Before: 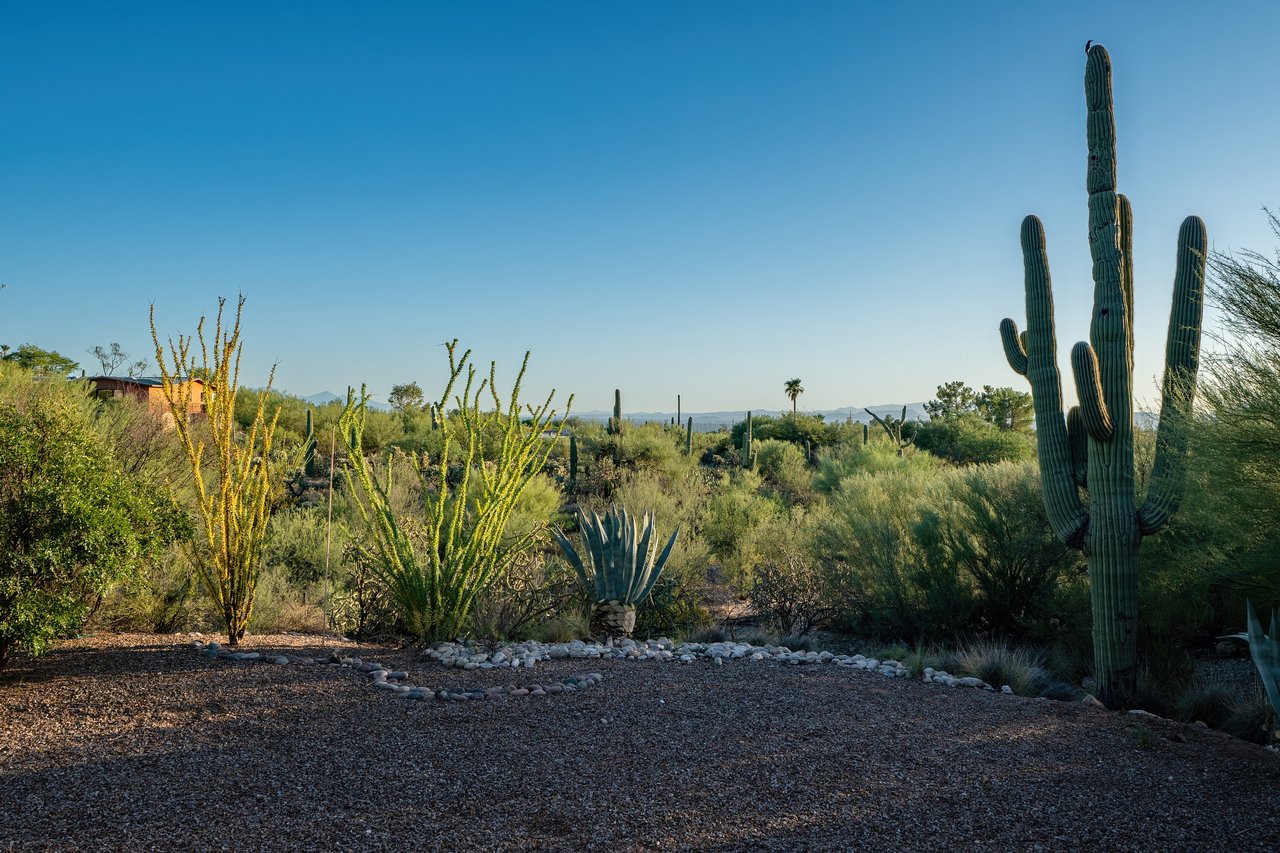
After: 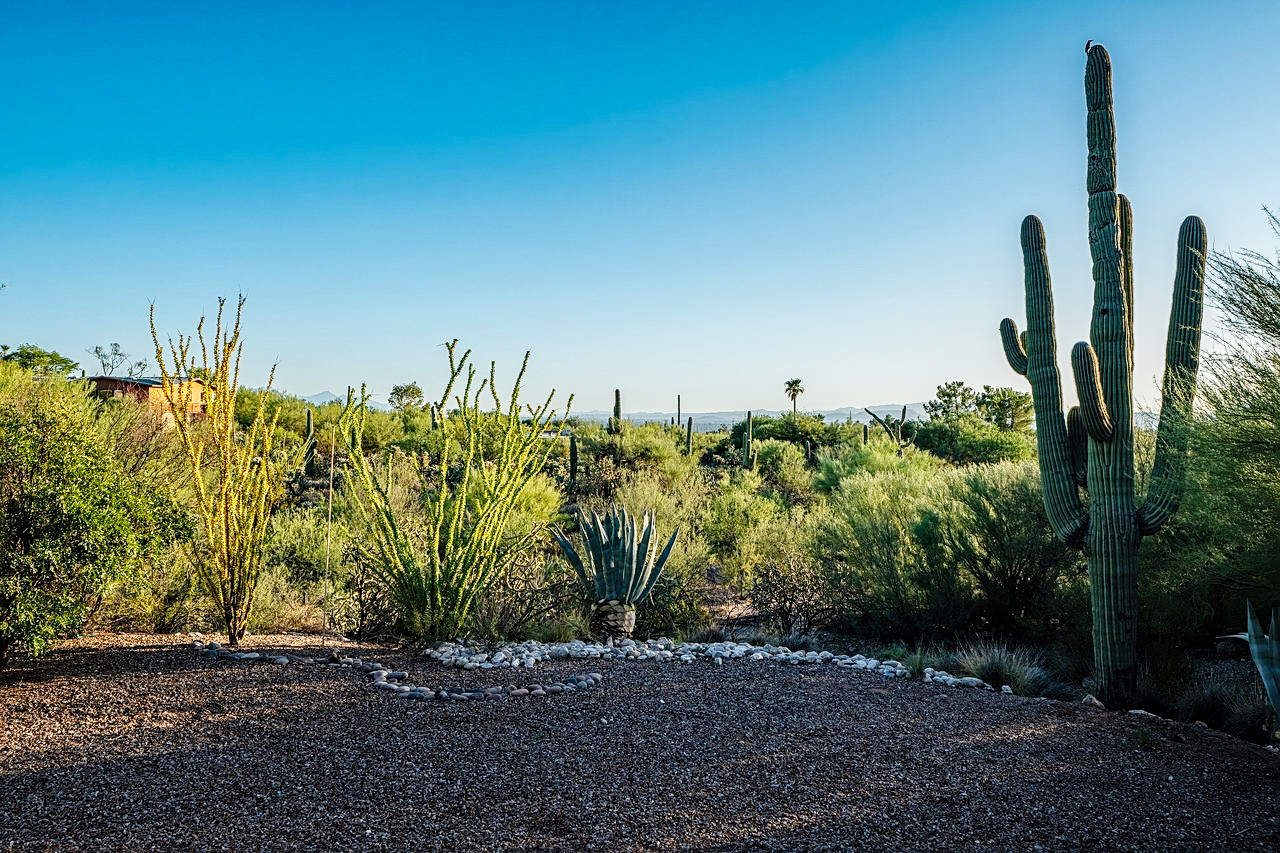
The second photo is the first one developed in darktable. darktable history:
local contrast: on, module defaults
sharpen: on, module defaults
base curve: curves: ch0 [(0, 0) (0.032, 0.025) (0.121, 0.166) (0.206, 0.329) (0.605, 0.79) (1, 1)], preserve colors none
